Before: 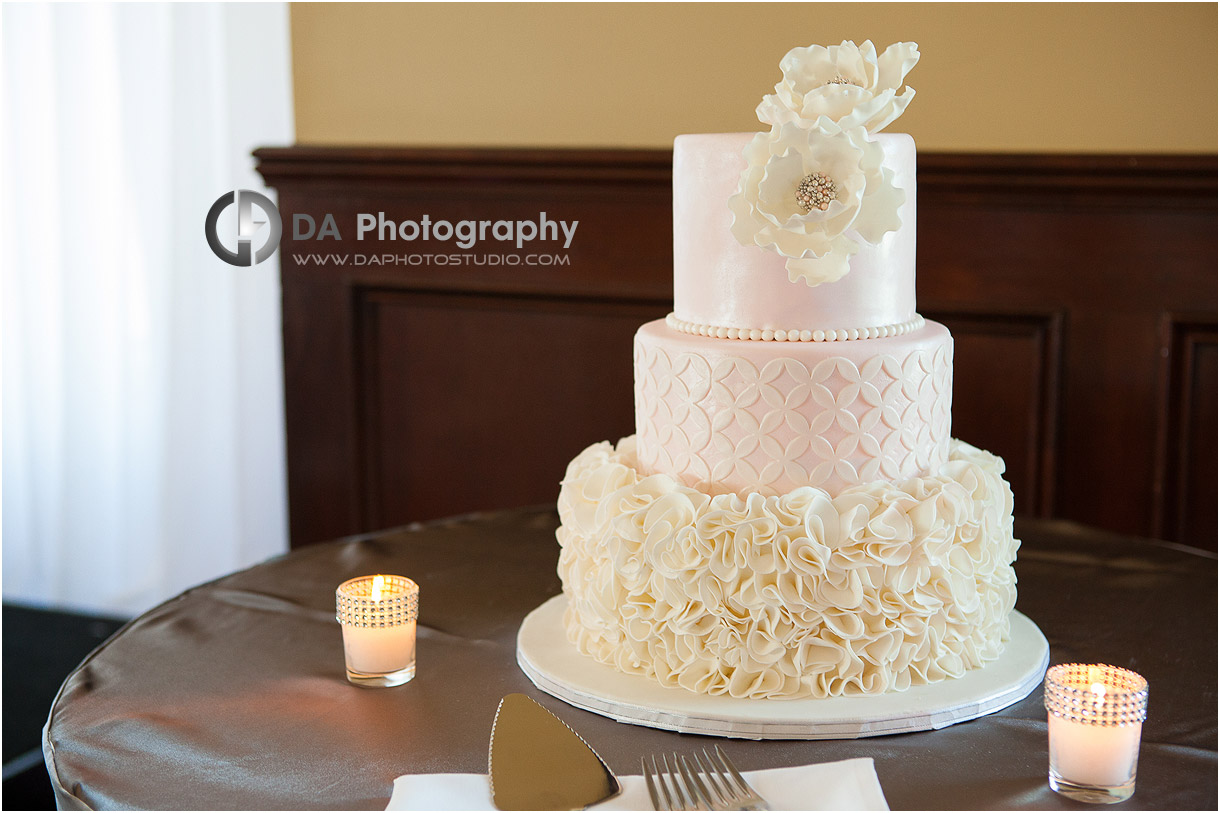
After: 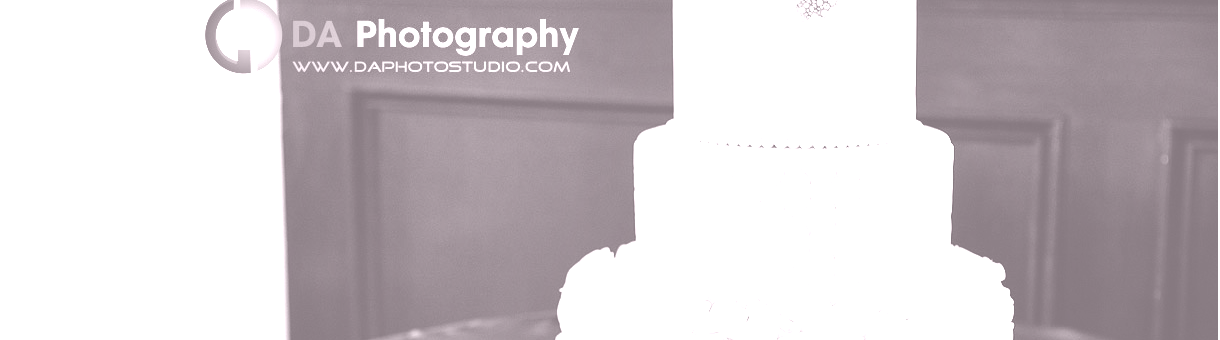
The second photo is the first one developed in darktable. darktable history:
crop and rotate: top 23.84%, bottom 34.294%
colorize: hue 25.2°, saturation 83%, source mix 82%, lightness 79%, version 1
color correction: highlights a* -10.77, highlights b* 9.8, saturation 1.72
shadows and highlights: low approximation 0.01, soften with gaussian
color balance: contrast 10%
